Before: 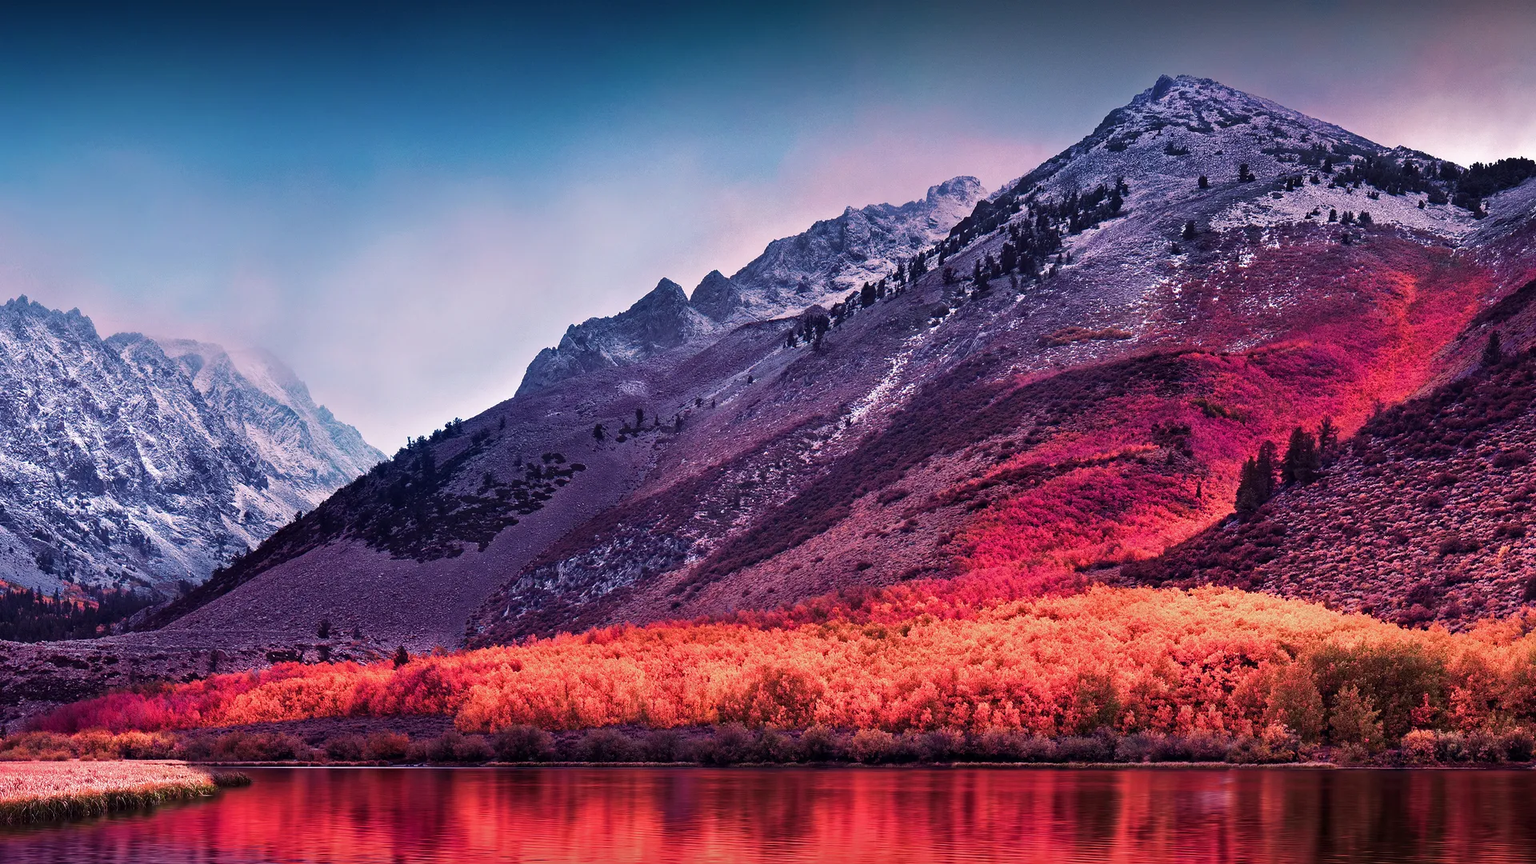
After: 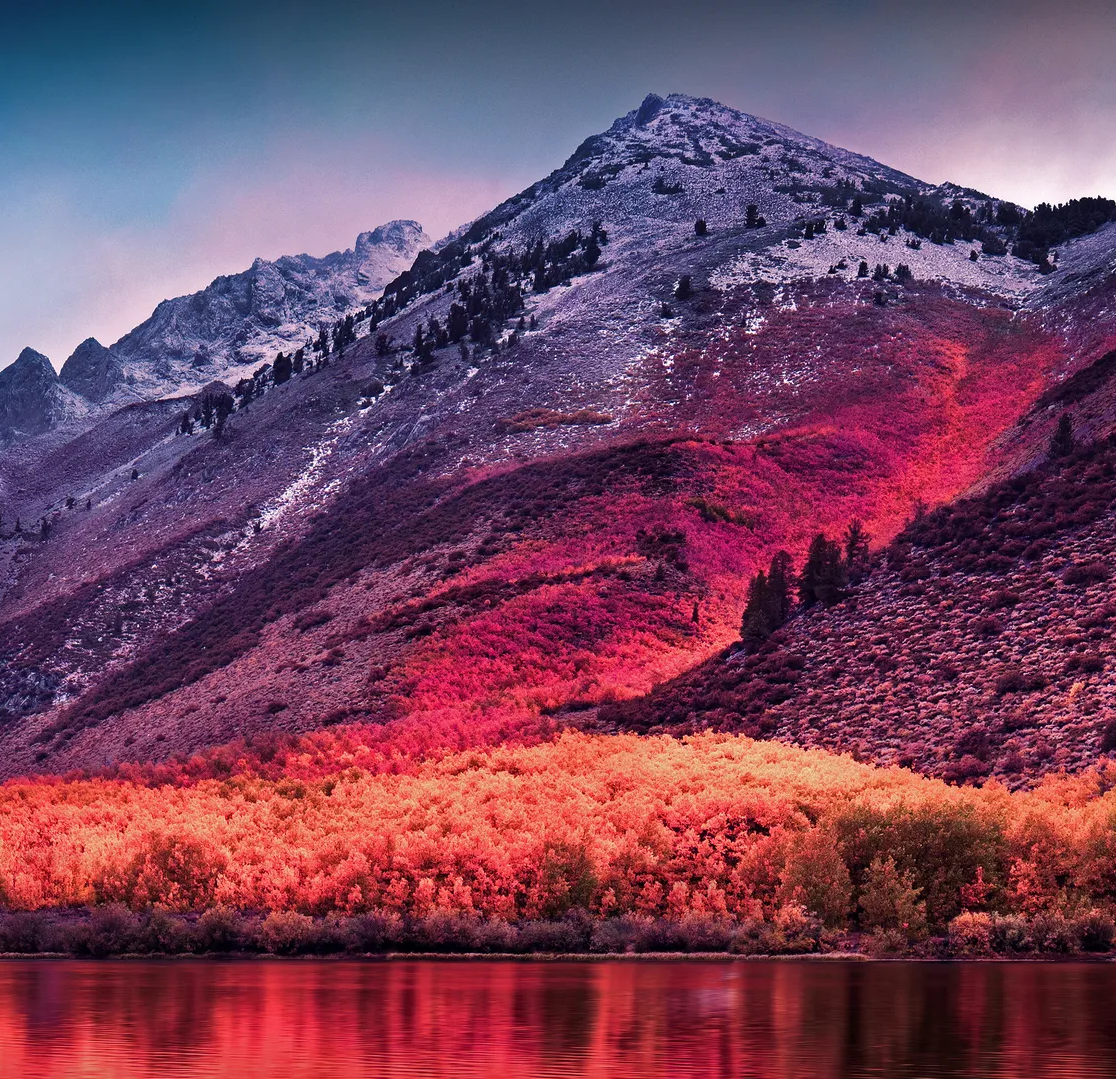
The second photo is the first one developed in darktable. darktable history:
crop: left 41.868%
